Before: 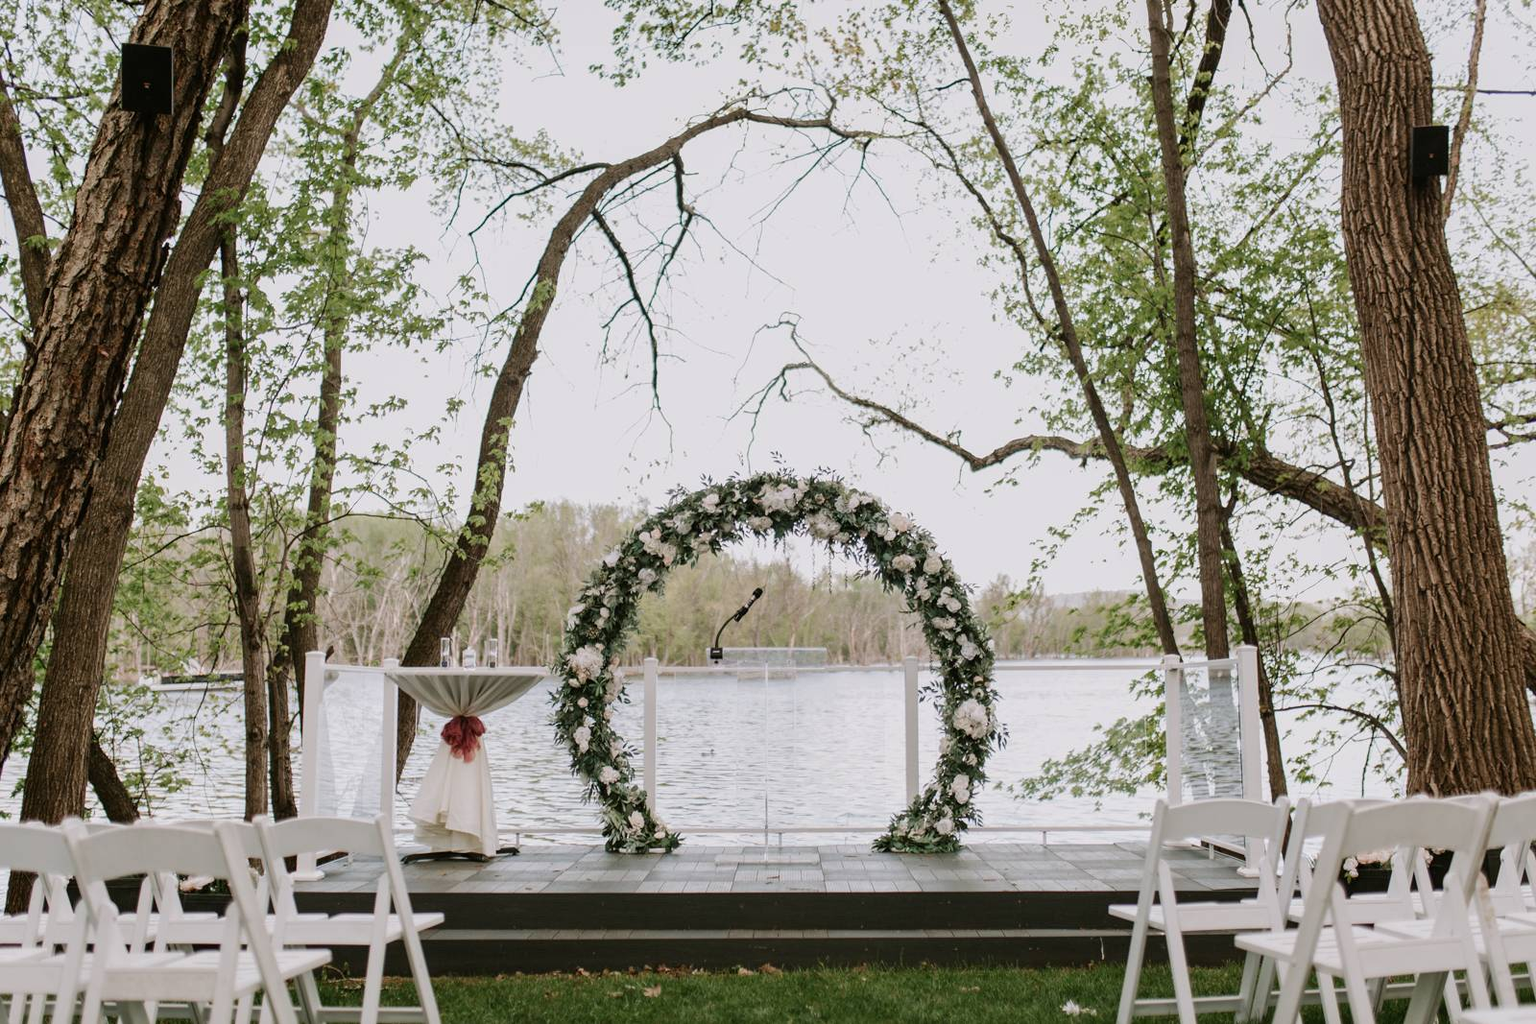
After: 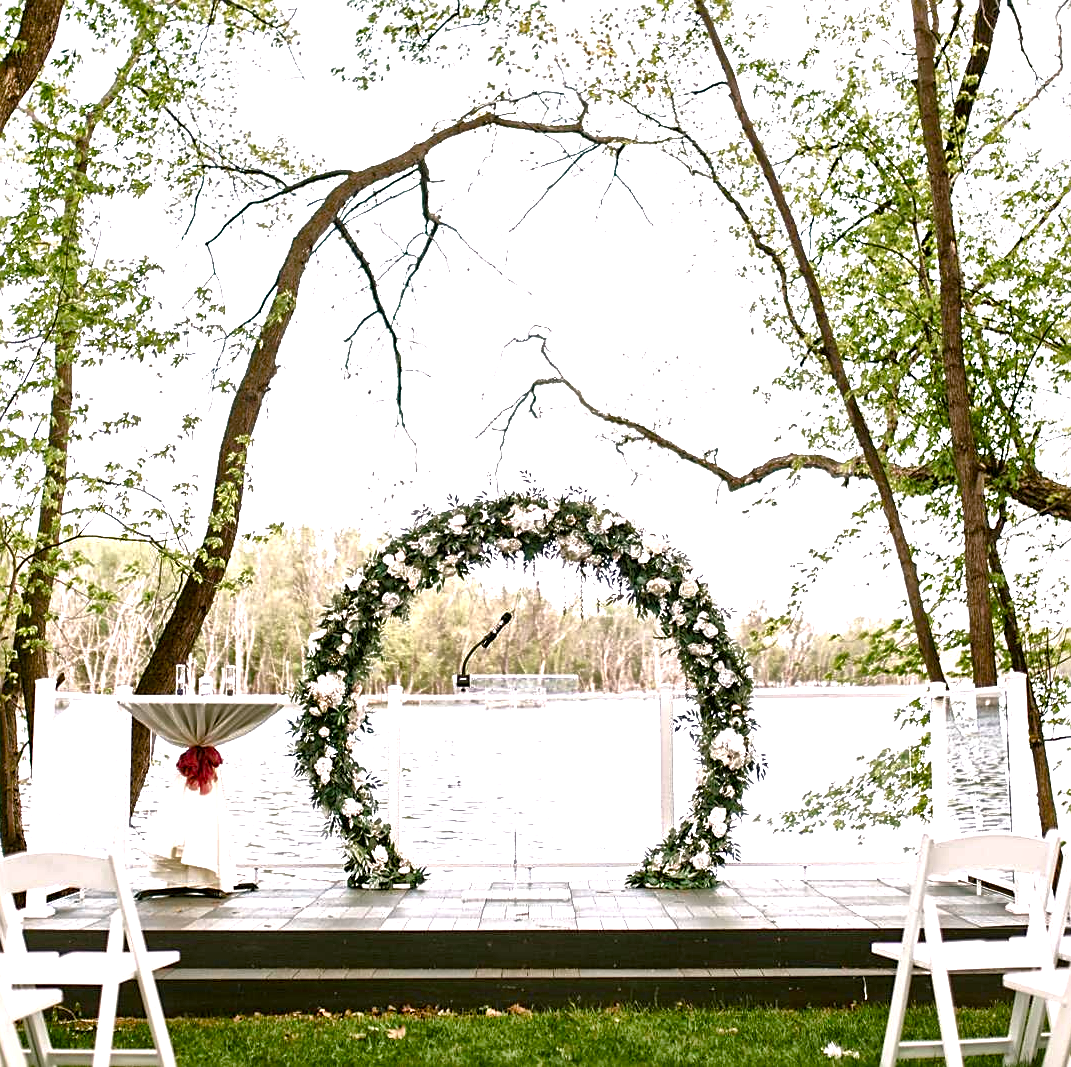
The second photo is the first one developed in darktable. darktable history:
local contrast: mode bilateral grid, contrast 43, coarseness 69, detail 212%, midtone range 0.2
sharpen: on, module defaults
crop and rotate: left 17.717%, right 15.308%
exposure: black level correction 0, exposure 1.001 EV, compensate highlight preservation false
tone equalizer: edges refinement/feathering 500, mask exposure compensation -1.57 EV, preserve details no
contrast brightness saturation: saturation -0.02
color balance rgb: highlights gain › chroma 0.875%, highlights gain › hue 24.72°, perceptual saturation grading › global saturation 20%, perceptual saturation grading › highlights -25.14%, perceptual saturation grading › shadows 49.28%, global vibrance 25.046%, contrast 9.532%
